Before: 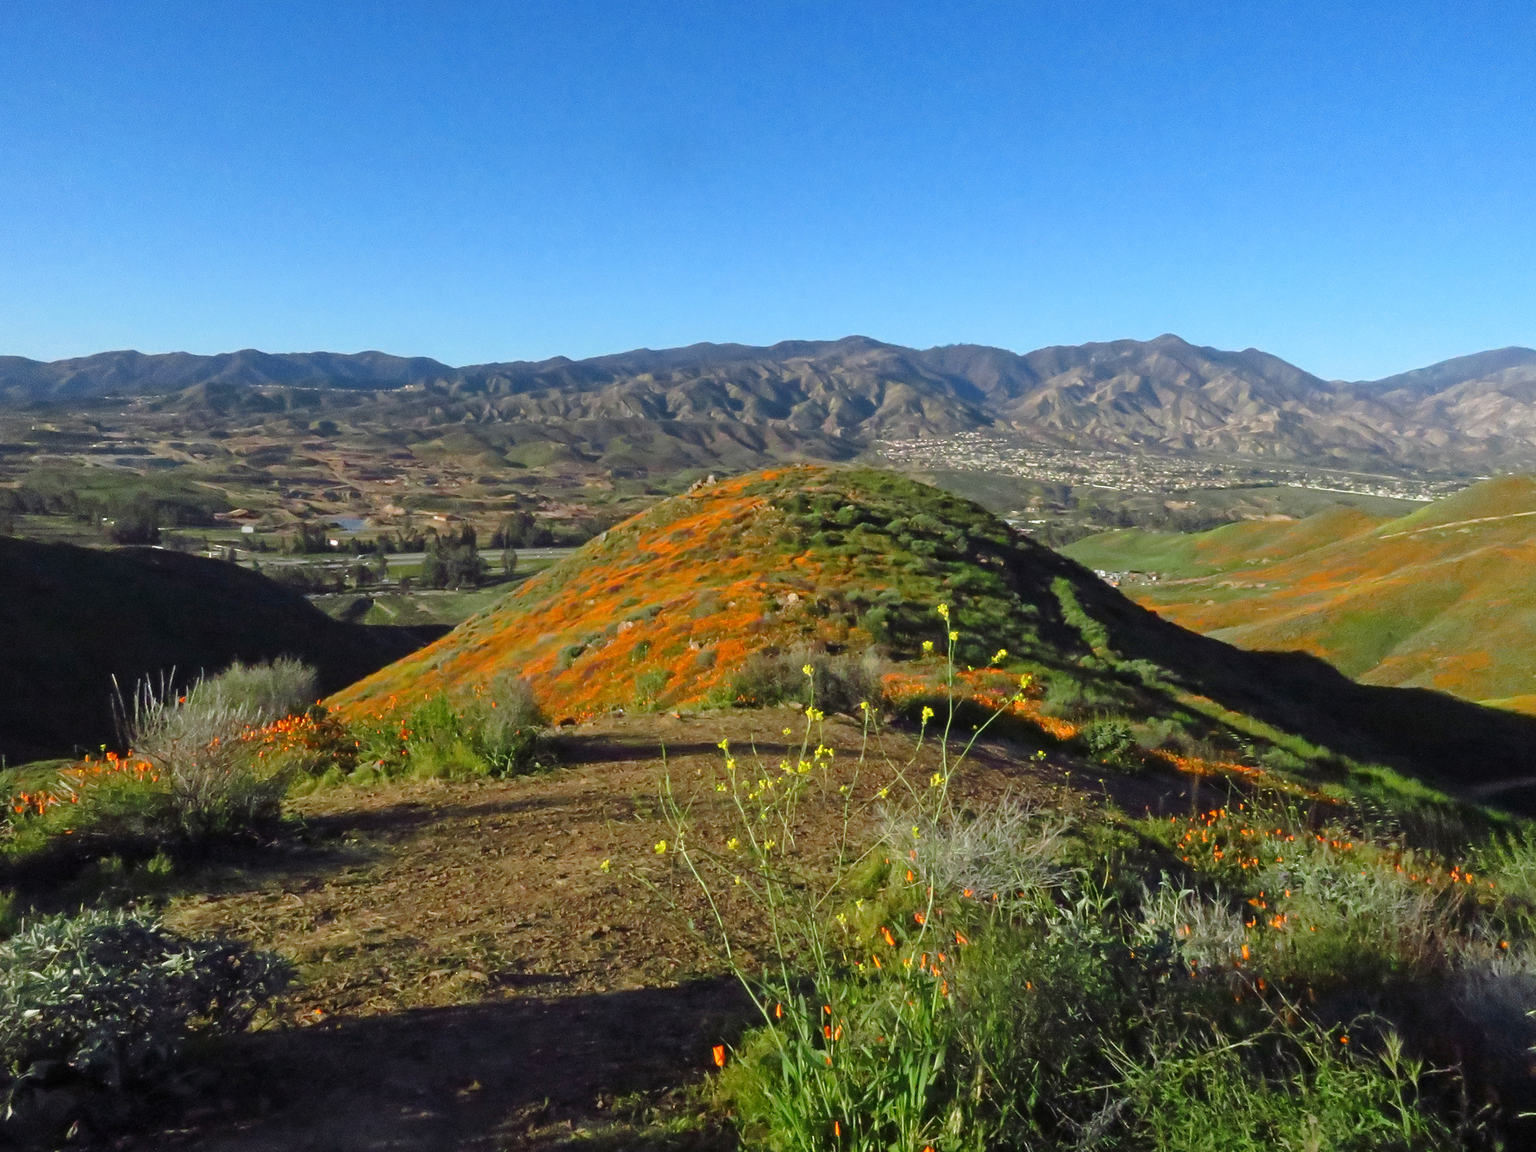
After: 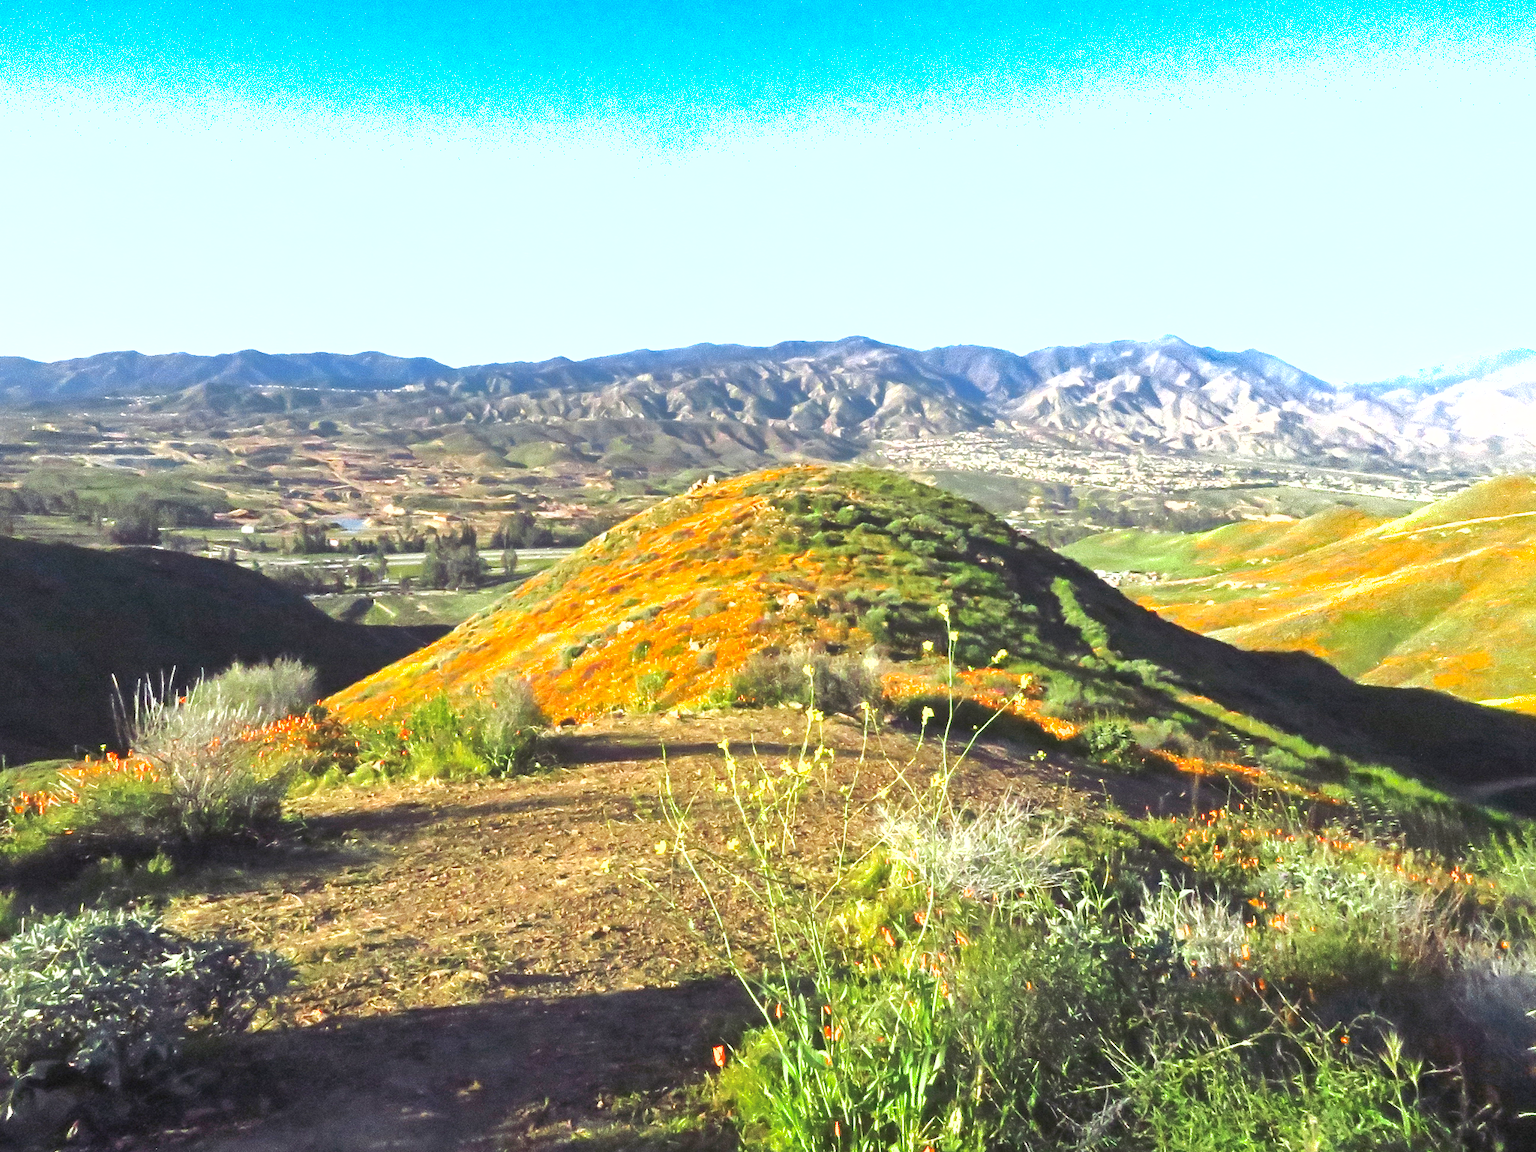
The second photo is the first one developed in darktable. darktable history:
exposure: black level correction 0, exposure 1.467 EV, compensate highlight preservation false
shadows and highlights: highlights color adjustment 55.53%
tone equalizer: -8 EV -0.416 EV, -7 EV -0.41 EV, -6 EV -0.315 EV, -5 EV -0.186 EV, -3 EV 0.227 EV, -2 EV 0.324 EV, -1 EV 0.382 EV, +0 EV 0.412 EV, edges refinement/feathering 500, mask exposure compensation -1.57 EV, preserve details no
contrast brightness saturation: saturation -0.093
contrast equalizer: y [[0.6 ×6], [0.55 ×6], [0 ×6], [0 ×6], [0 ×6]], mix -0.316
